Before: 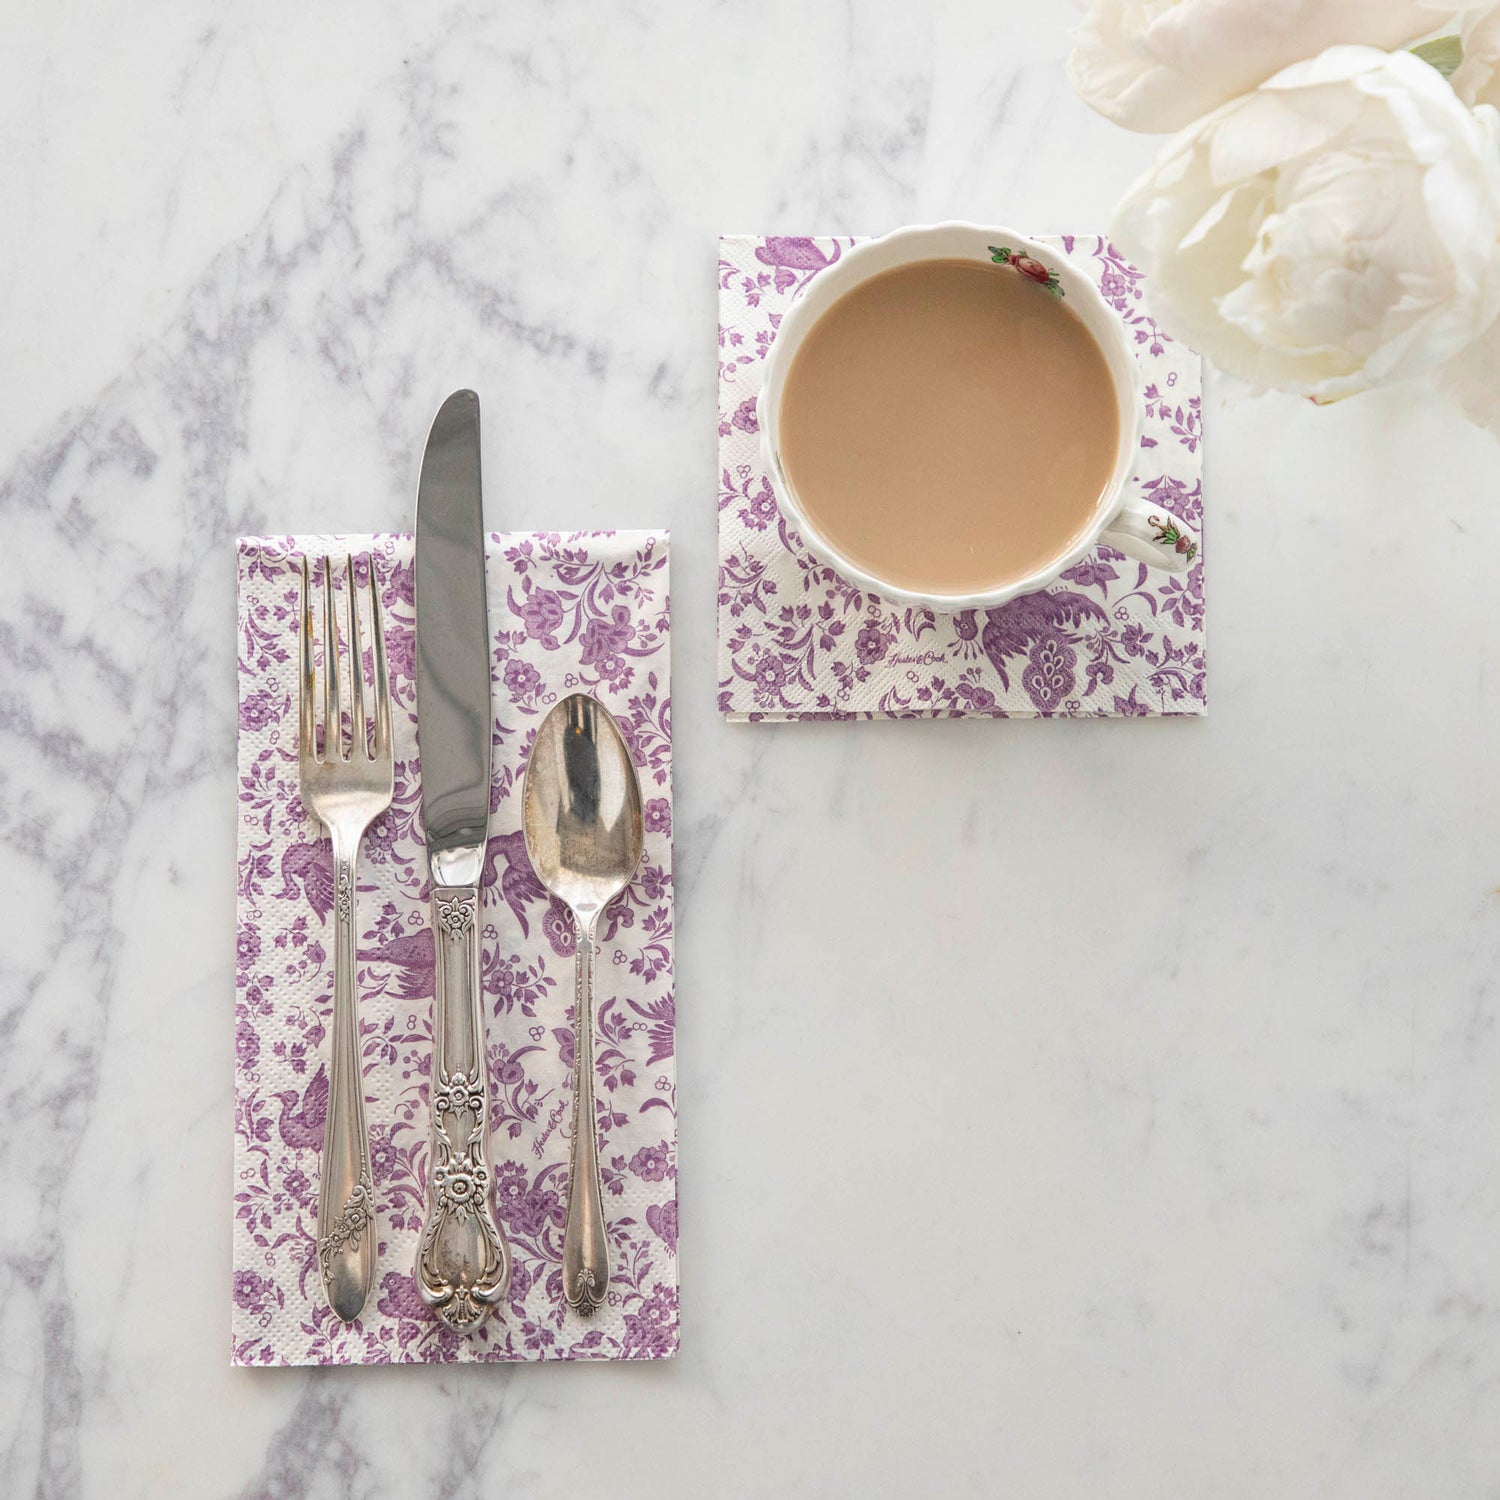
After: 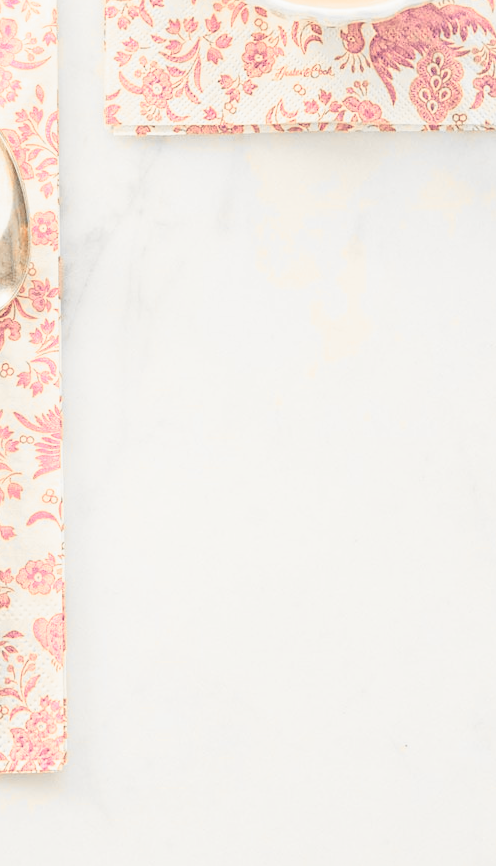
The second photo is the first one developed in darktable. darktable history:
crop: left 40.878%, top 39.176%, right 25.993%, bottom 3.081%
exposure: black level correction 0, exposure 1.625 EV, compensate exposure bias true, compensate highlight preservation false
filmic rgb: black relative exposure -7.15 EV, white relative exposure 5.36 EV, hardness 3.02, color science v6 (2022)
white balance: red 1.08, blue 0.791
color zones: curves: ch0 [(0, 0.65) (0.096, 0.644) (0.221, 0.539) (0.429, 0.5) (0.571, 0.5) (0.714, 0.5) (0.857, 0.5) (1, 0.65)]; ch1 [(0, 0.5) (0.143, 0.5) (0.257, -0.002) (0.429, 0.04) (0.571, -0.001) (0.714, -0.015) (0.857, 0.024) (1, 0.5)]
